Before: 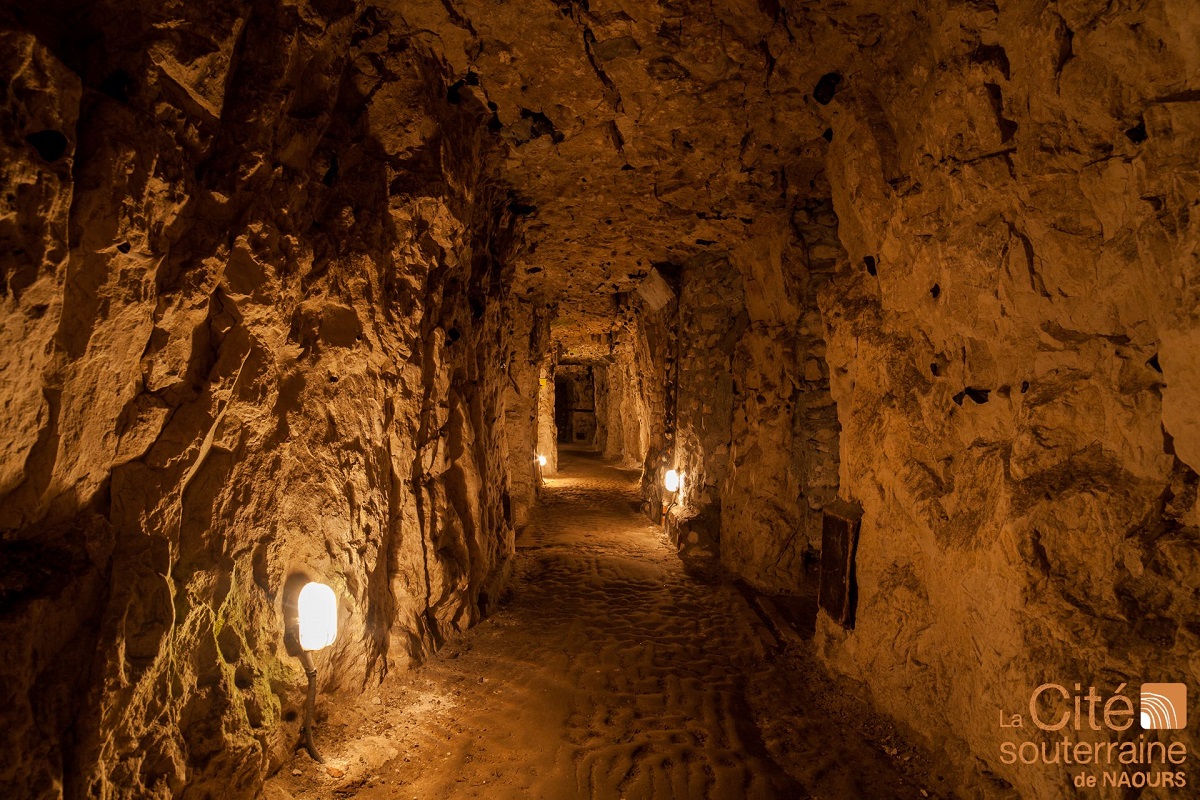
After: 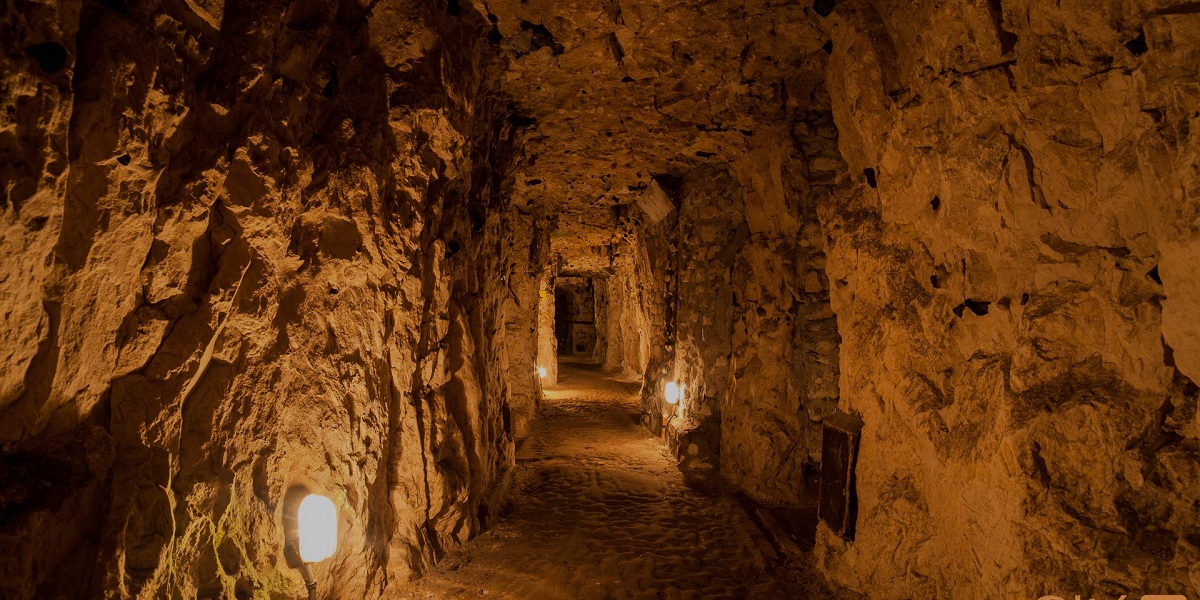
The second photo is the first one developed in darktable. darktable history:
crop: top 11.043%, bottom 13.929%
filmic rgb: black relative exposure -16 EV, white relative exposure 6.9 EV, hardness 4.7, preserve chrominance max RGB, color science v6 (2022), contrast in shadows safe, contrast in highlights safe
